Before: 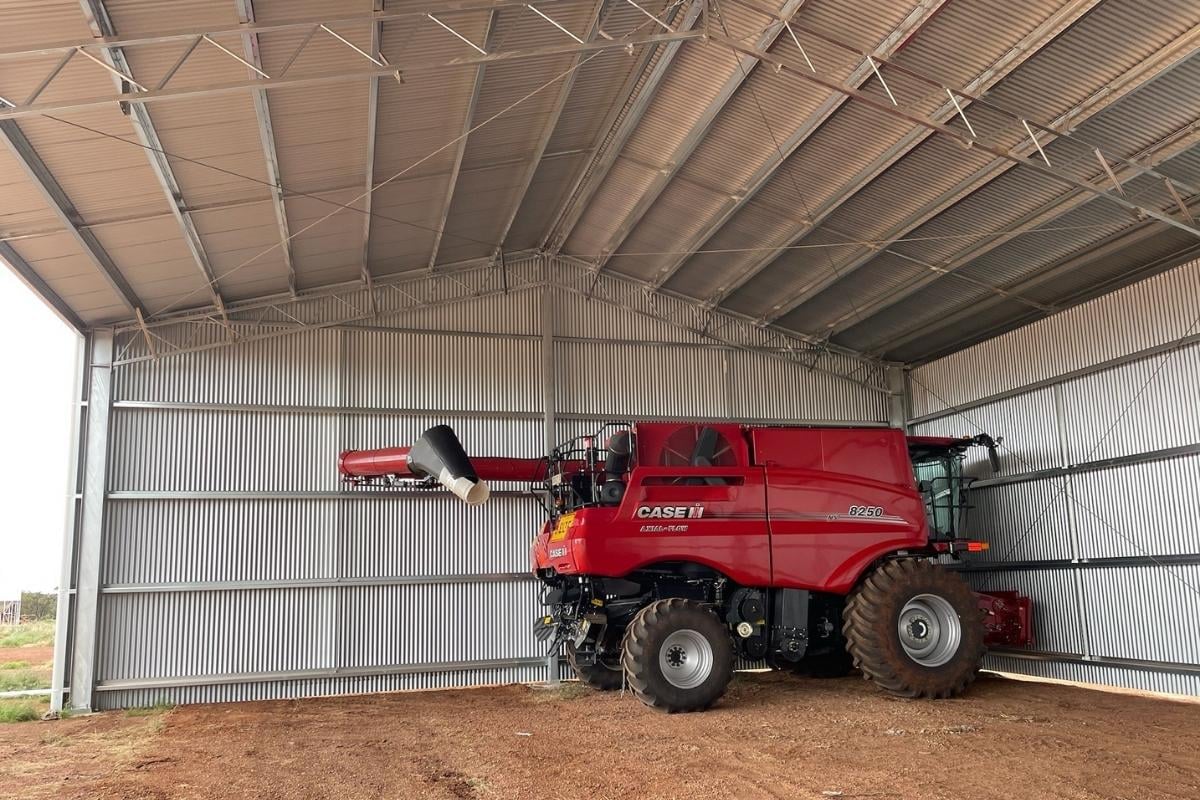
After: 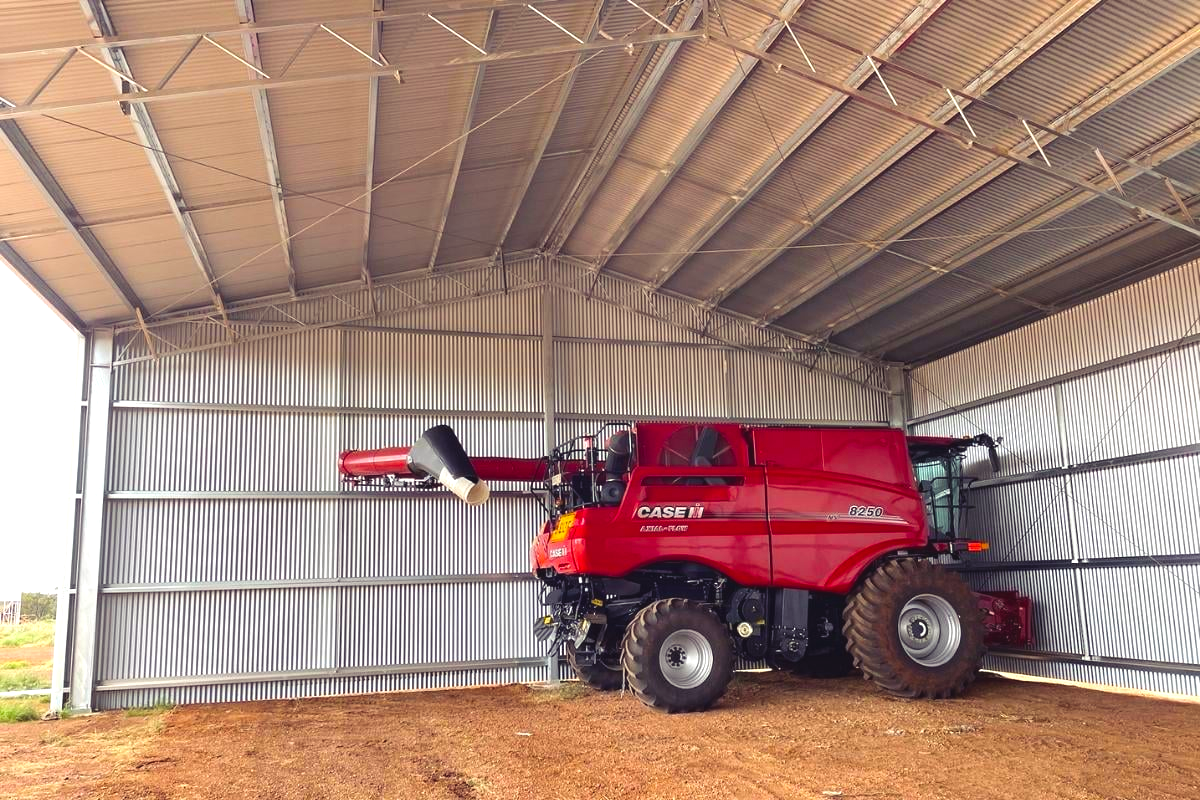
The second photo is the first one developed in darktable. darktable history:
color balance rgb: shadows lift › luminance -21.487%, shadows lift › chroma 8.637%, shadows lift › hue 283.6°, global offset › luminance 0.466%, global offset › hue 169.67°, perceptual saturation grading › global saturation 24.994%, global vibrance 20%
exposure: black level correction -0.002, exposure 0.542 EV, compensate highlight preservation false
